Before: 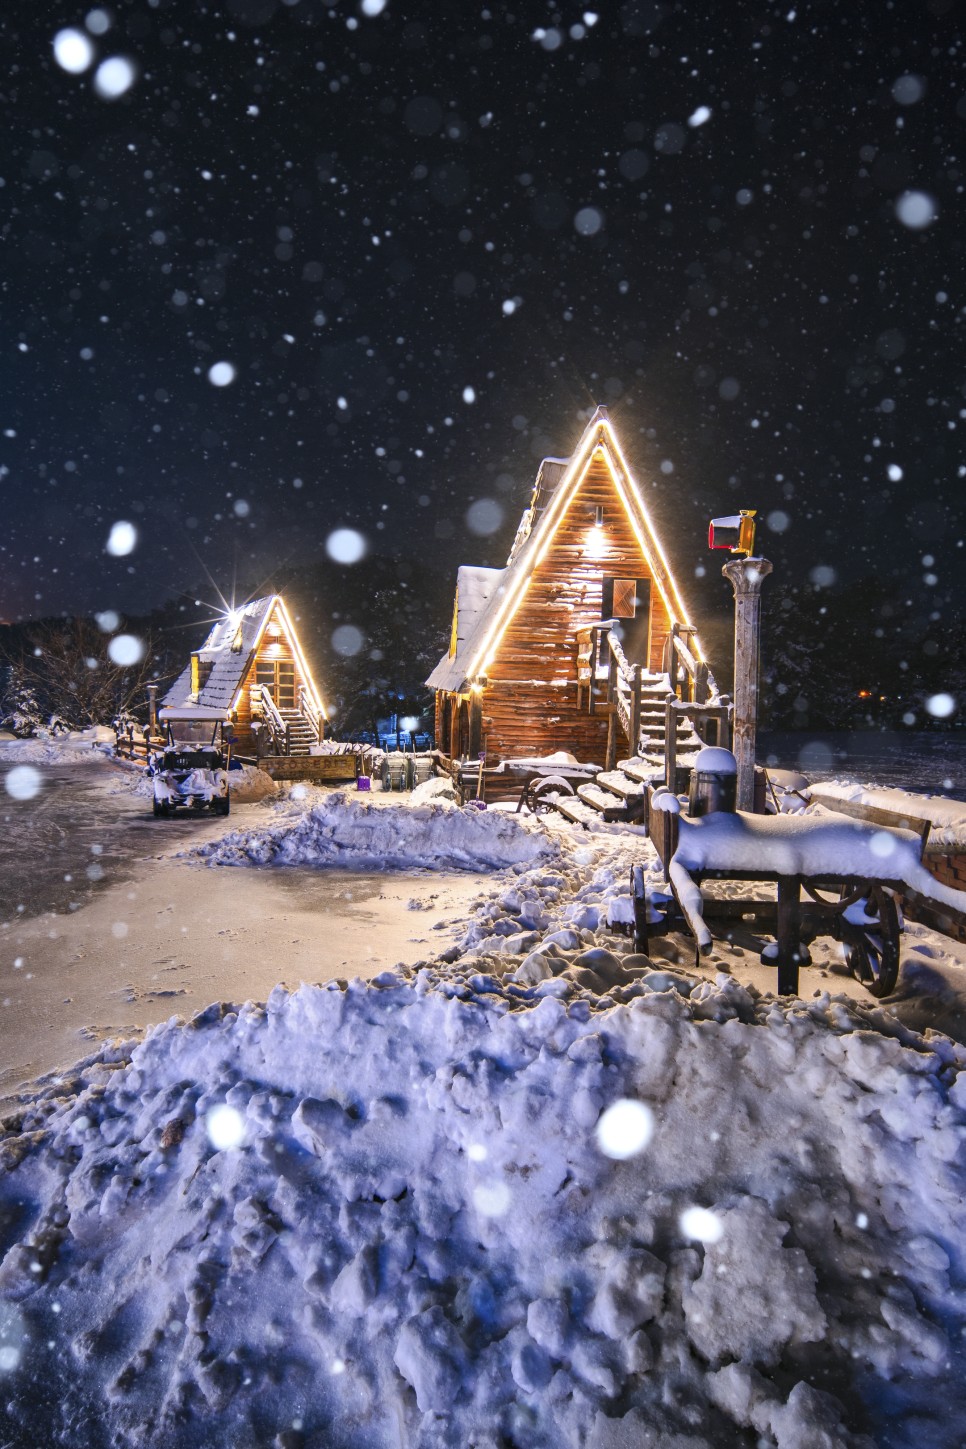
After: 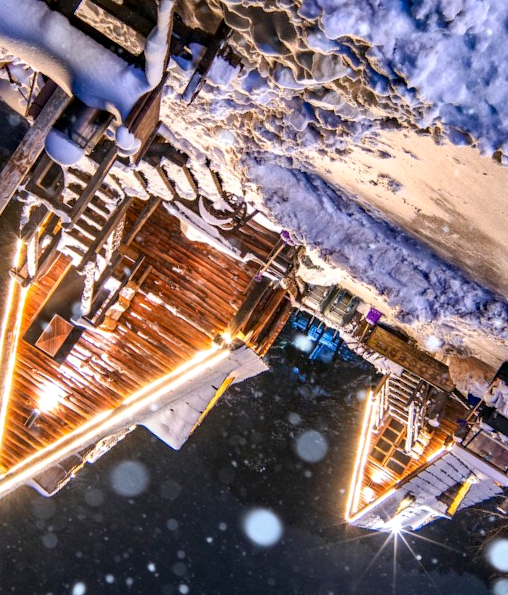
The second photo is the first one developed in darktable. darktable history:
local contrast: detail 130%
haze removal: compatibility mode true, adaptive false
crop and rotate: angle 148.07°, left 9.111%, top 15.609%, right 4.449%, bottom 16.929%
